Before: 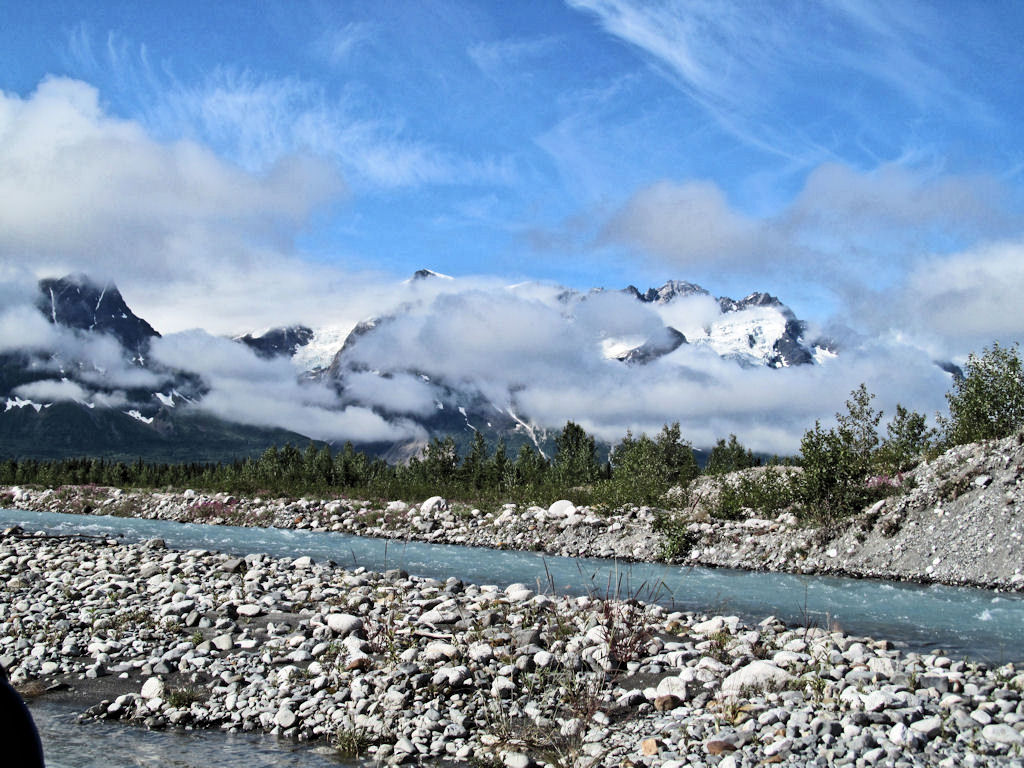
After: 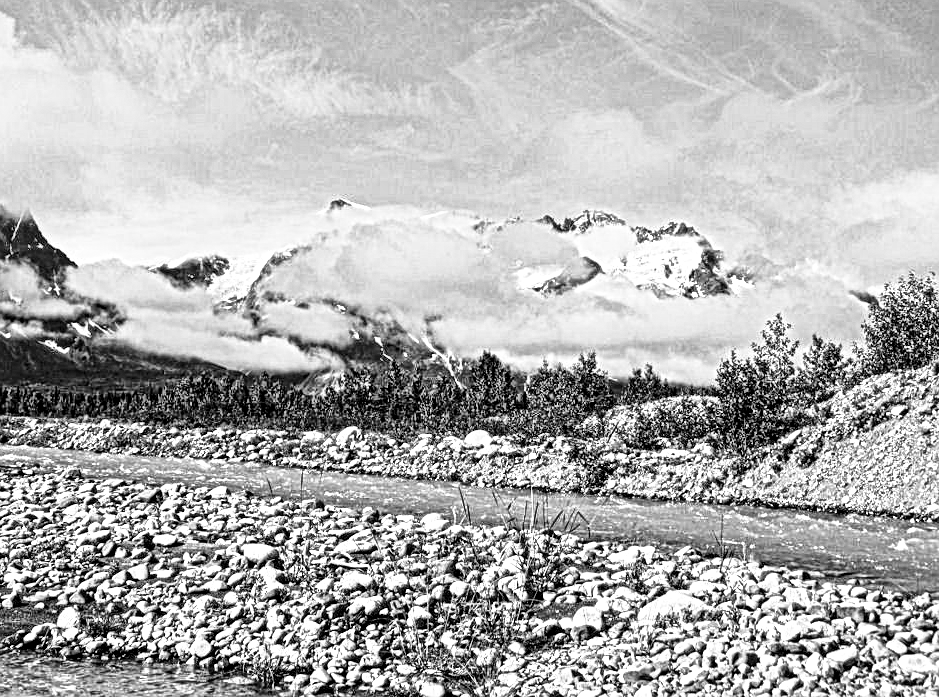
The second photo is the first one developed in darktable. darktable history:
monochrome: a 32, b 64, size 2.3, highlights 1
crop and rotate: left 8.262%, top 9.226%
local contrast: mode bilateral grid, contrast 20, coarseness 3, detail 300%, midtone range 0.2
base curve: curves: ch0 [(0, 0) (0.028, 0.03) (0.121, 0.232) (0.46, 0.748) (0.859, 0.968) (1, 1)], preserve colors none
